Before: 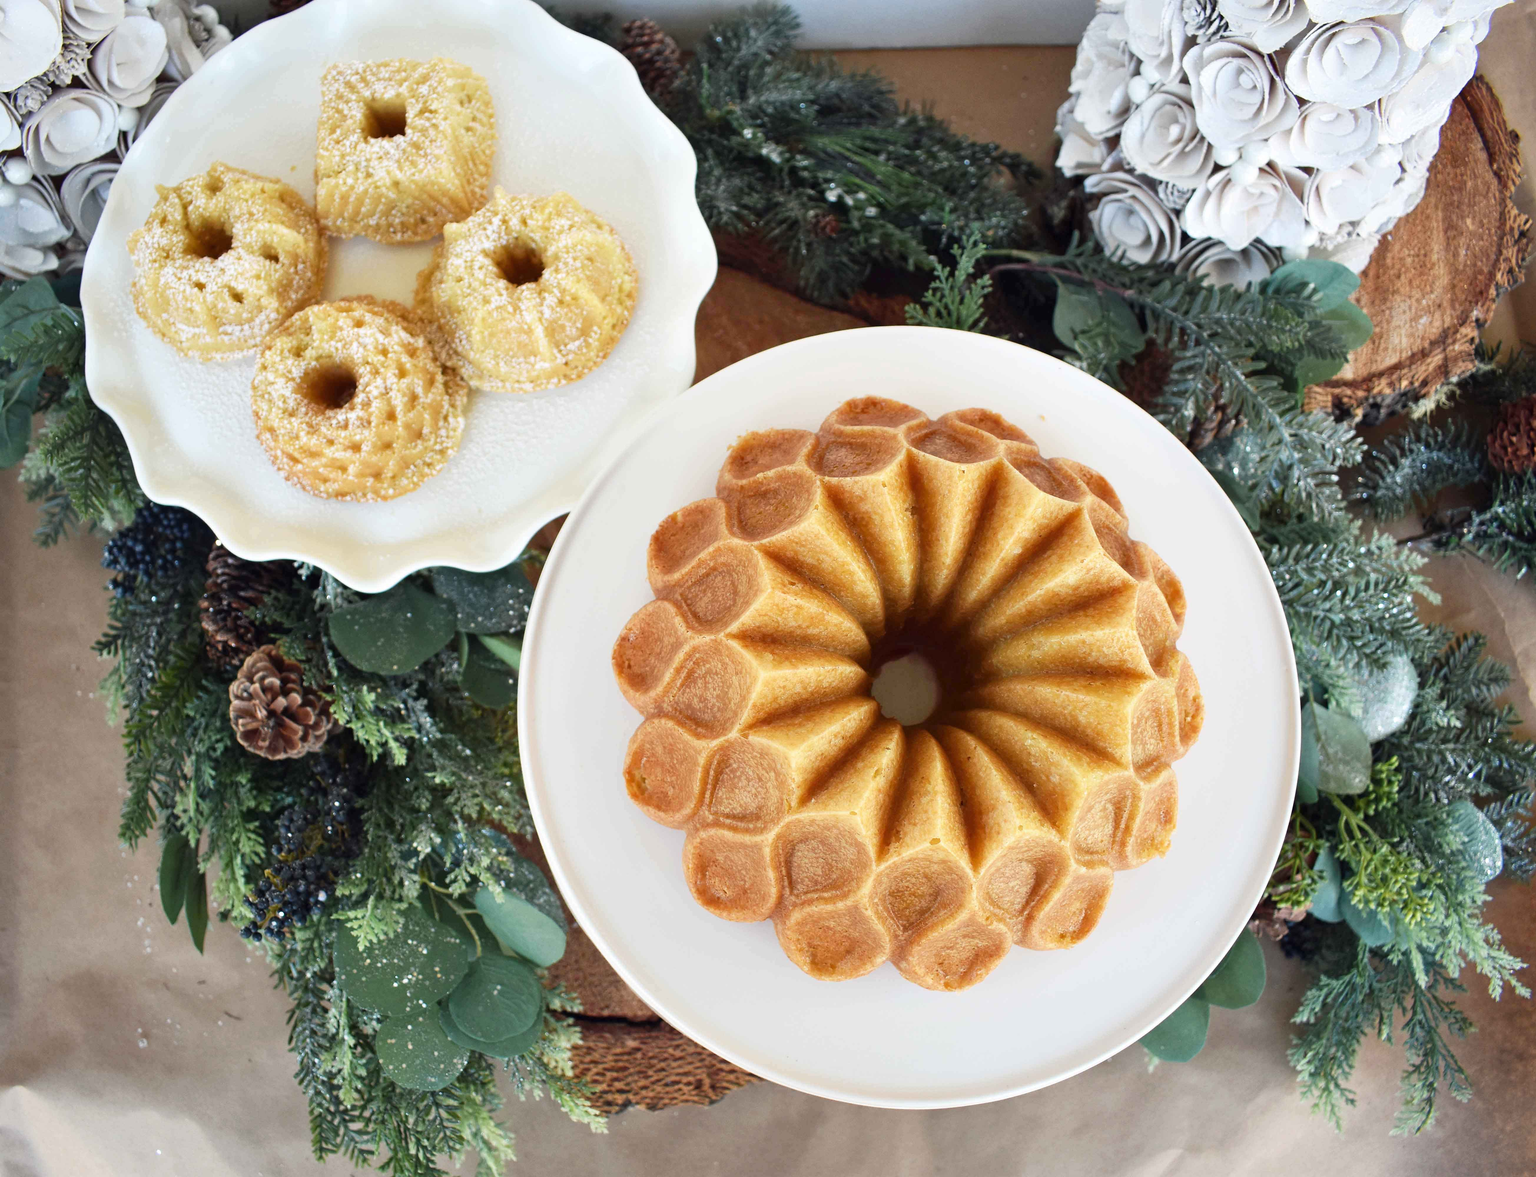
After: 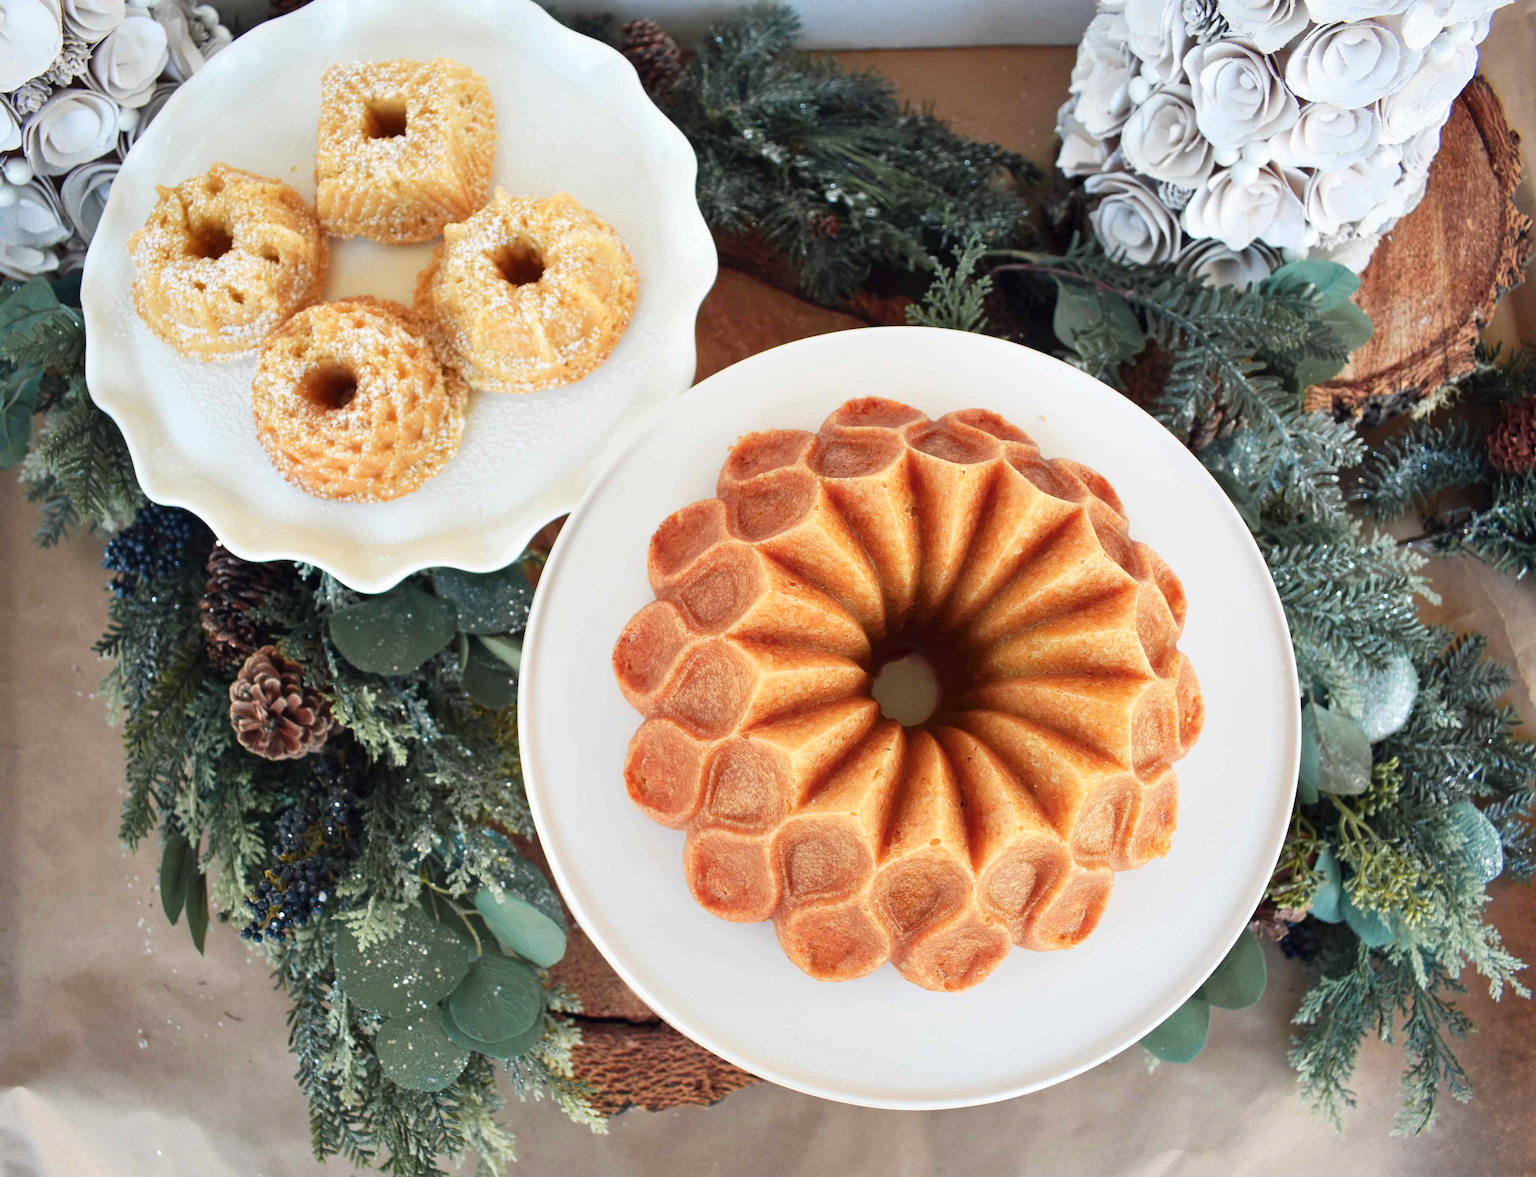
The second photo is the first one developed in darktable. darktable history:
color zones: curves: ch1 [(0.263, 0.53) (0.376, 0.287) (0.487, 0.512) (0.748, 0.547) (1, 0.513)]; ch2 [(0.262, 0.45) (0.751, 0.477)]
